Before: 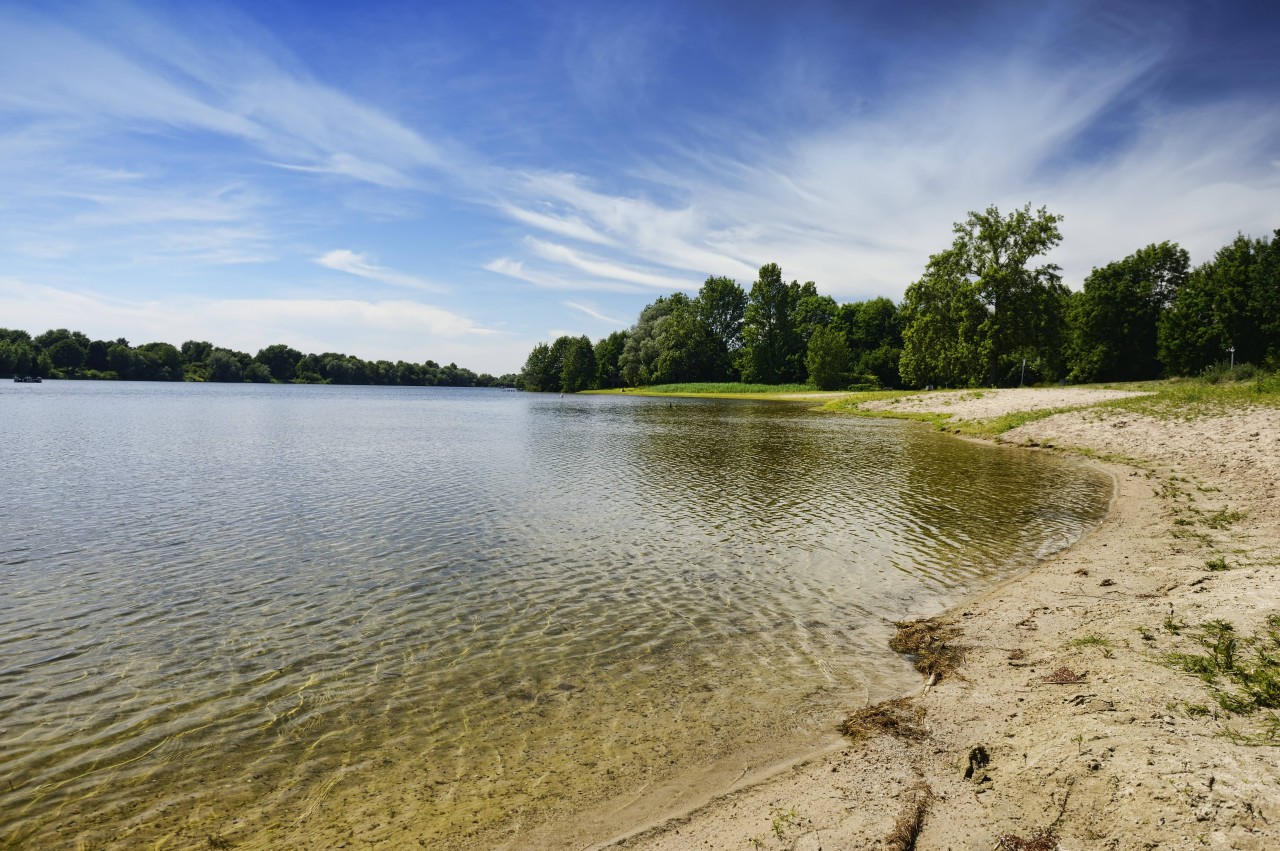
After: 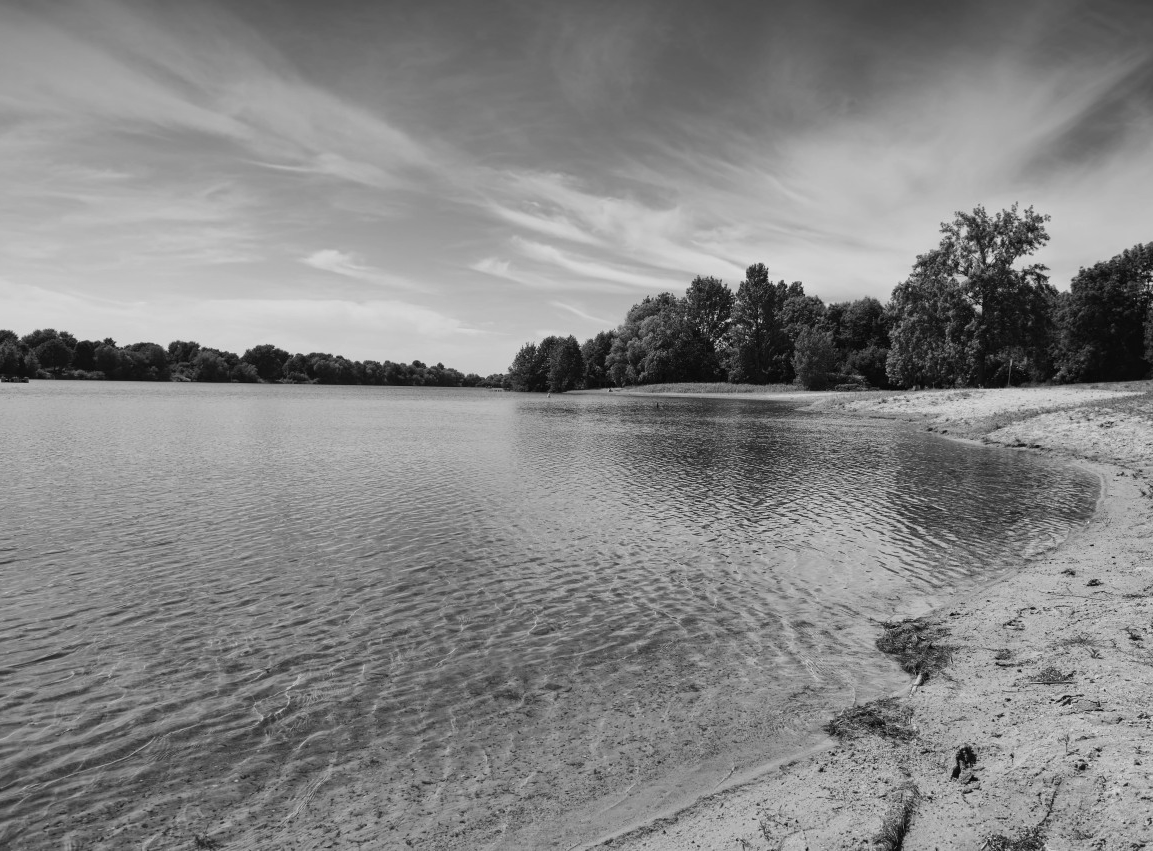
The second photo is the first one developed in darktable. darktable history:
crop and rotate: left 1.088%, right 8.807%
monochrome: a -74.22, b 78.2
